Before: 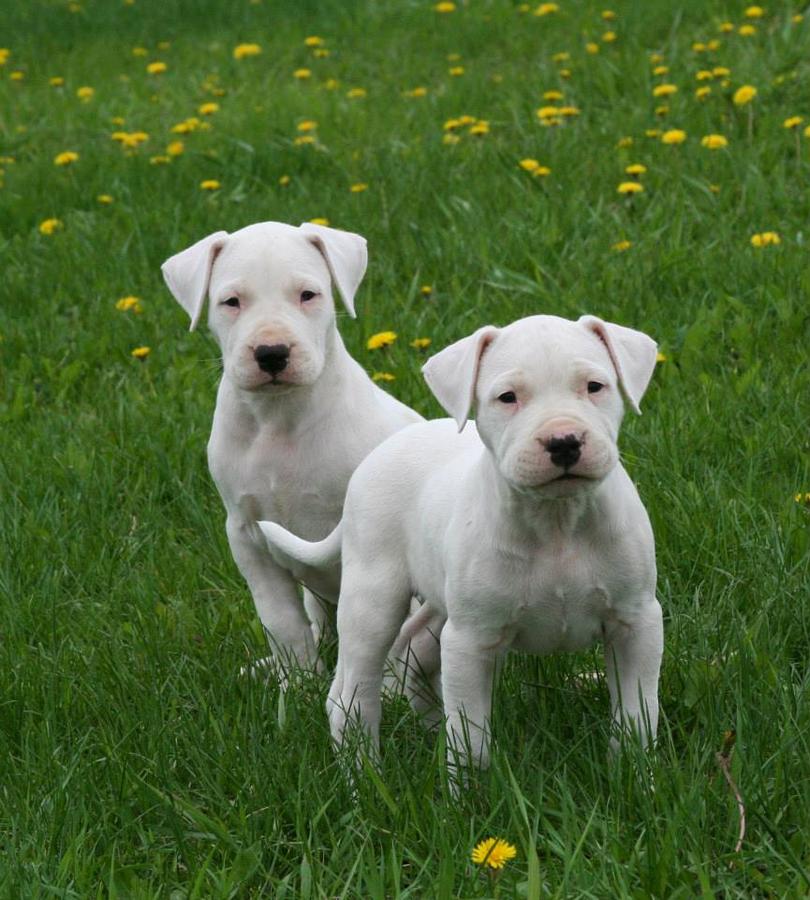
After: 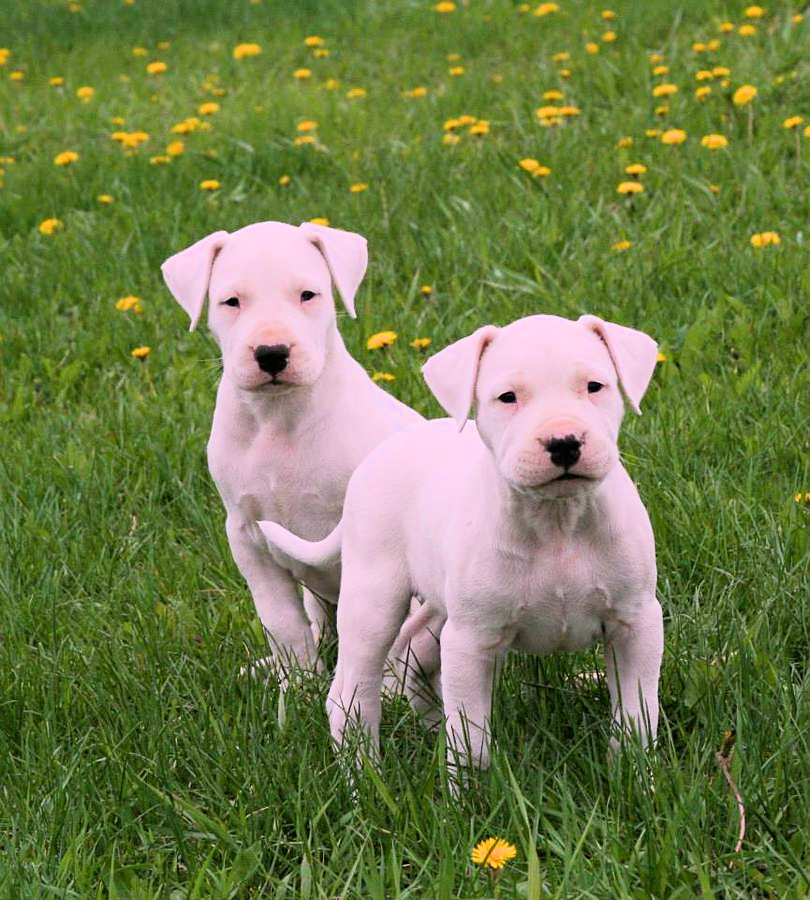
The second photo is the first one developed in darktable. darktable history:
sharpen: amount 0.2
exposure: black level correction 0, exposure 0.7 EV, compensate exposure bias true, compensate highlight preservation false
white balance: red 1.188, blue 1.11
filmic rgb: threshold 3 EV, hardness 4.17, latitude 50%, contrast 1.1, preserve chrominance max RGB, color science v6 (2022), contrast in shadows safe, contrast in highlights safe, enable highlight reconstruction true
